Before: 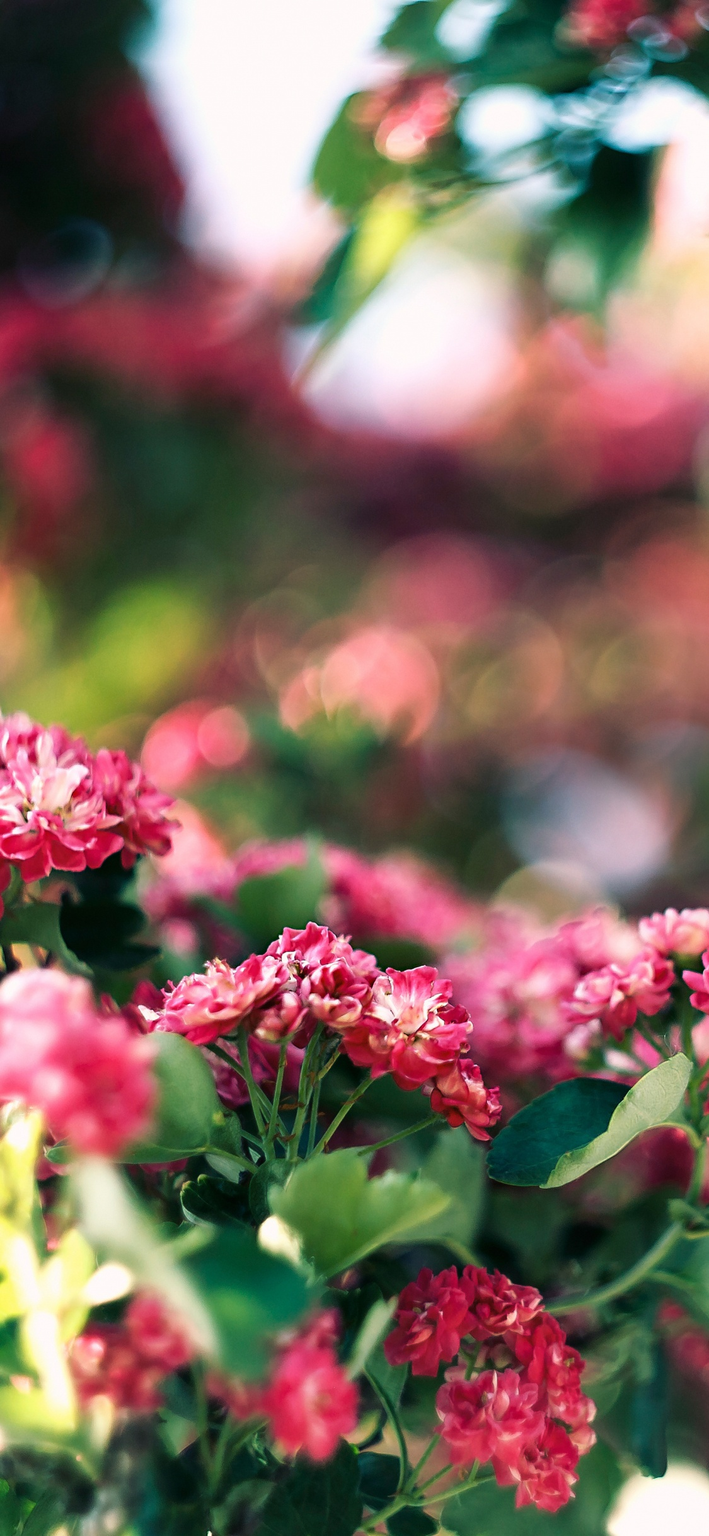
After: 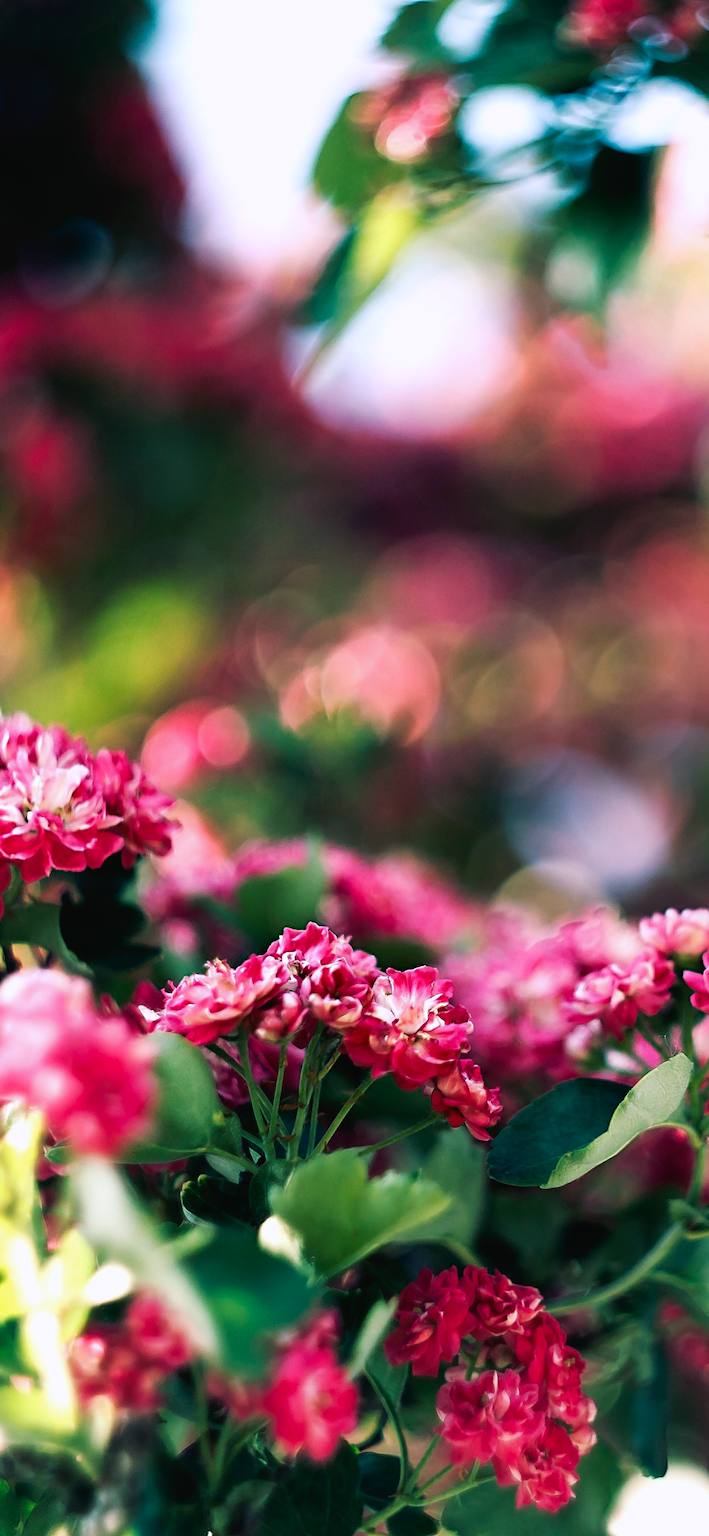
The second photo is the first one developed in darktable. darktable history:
color calibration: illuminant as shot in camera, x 0.358, y 0.373, temperature 4628.91 K
tone curve: curves: ch0 [(0, 0) (0.003, 0.019) (0.011, 0.019) (0.025, 0.022) (0.044, 0.026) (0.069, 0.032) (0.1, 0.052) (0.136, 0.081) (0.177, 0.123) (0.224, 0.17) (0.277, 0.219) (0.335, 0.276) (0.399, 0.344) (0.468, 0.421) (0.543, 0.508) (0.623, 0.604) (0.709, 0.705) (0.801, 0.797) (0.898, 0.894) (1, 1)], preserve colors none
